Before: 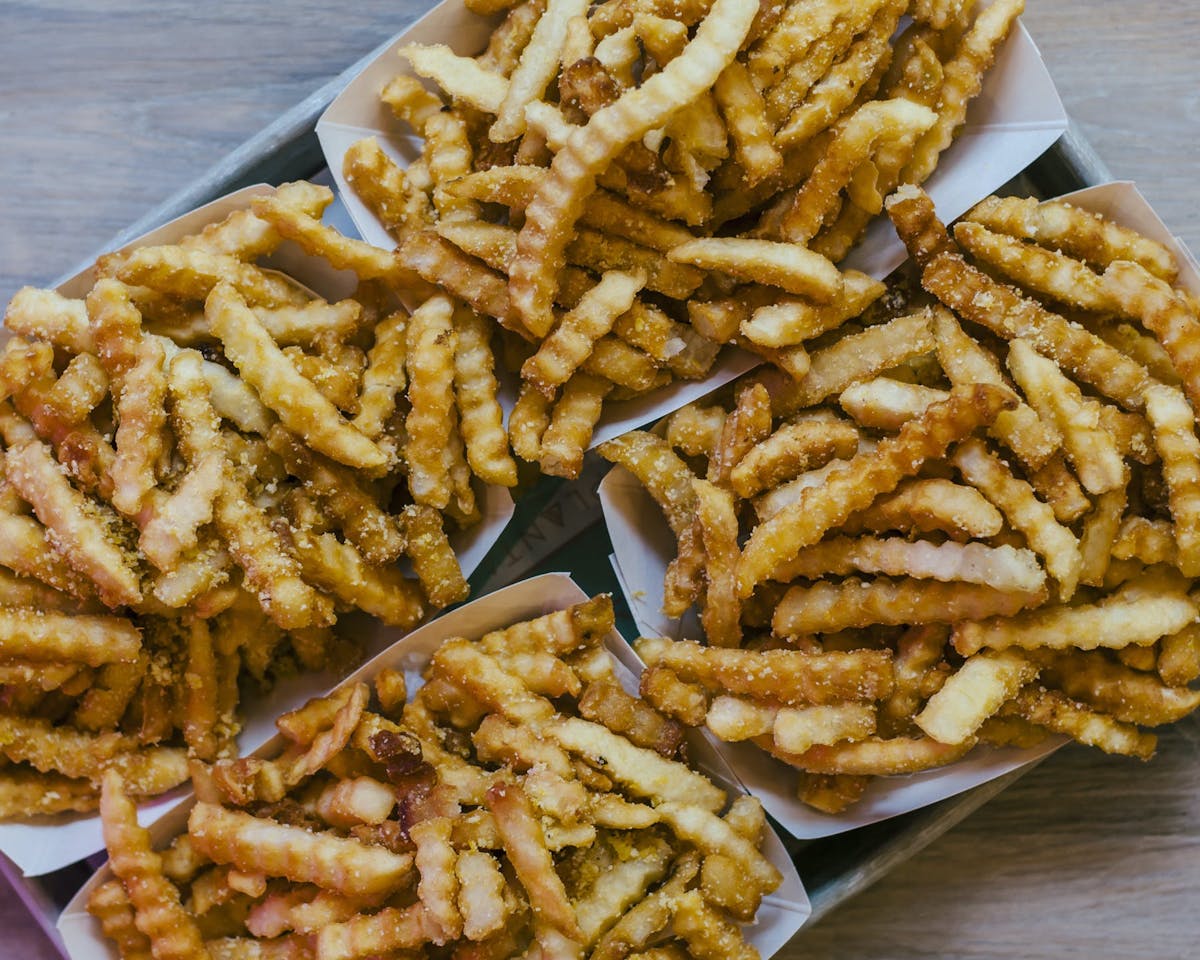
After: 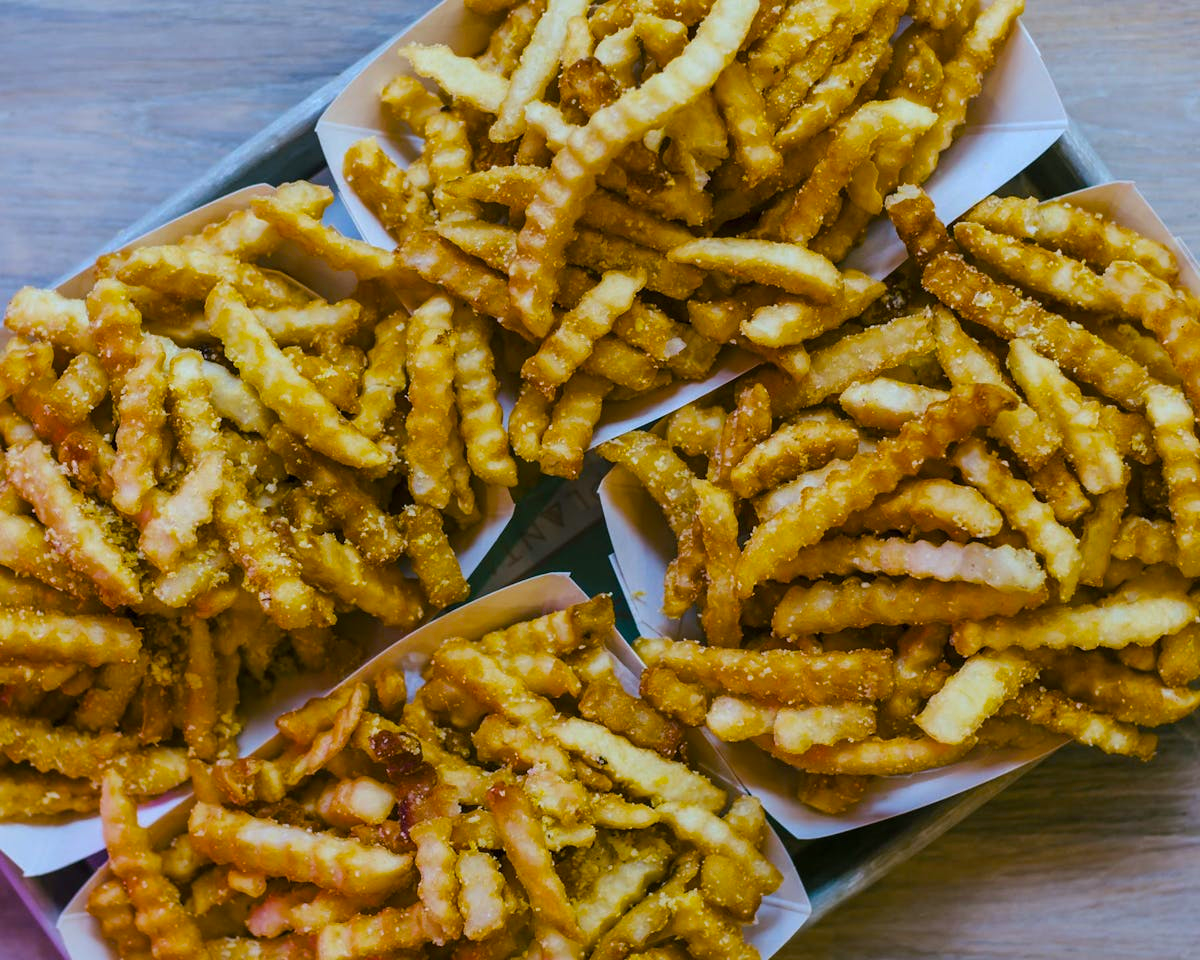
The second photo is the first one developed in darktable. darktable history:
color balance rgb: perceptual saturation grading › global saturation 30%, global vibrance 30%
white balance: red 0.976, blue 1.04
